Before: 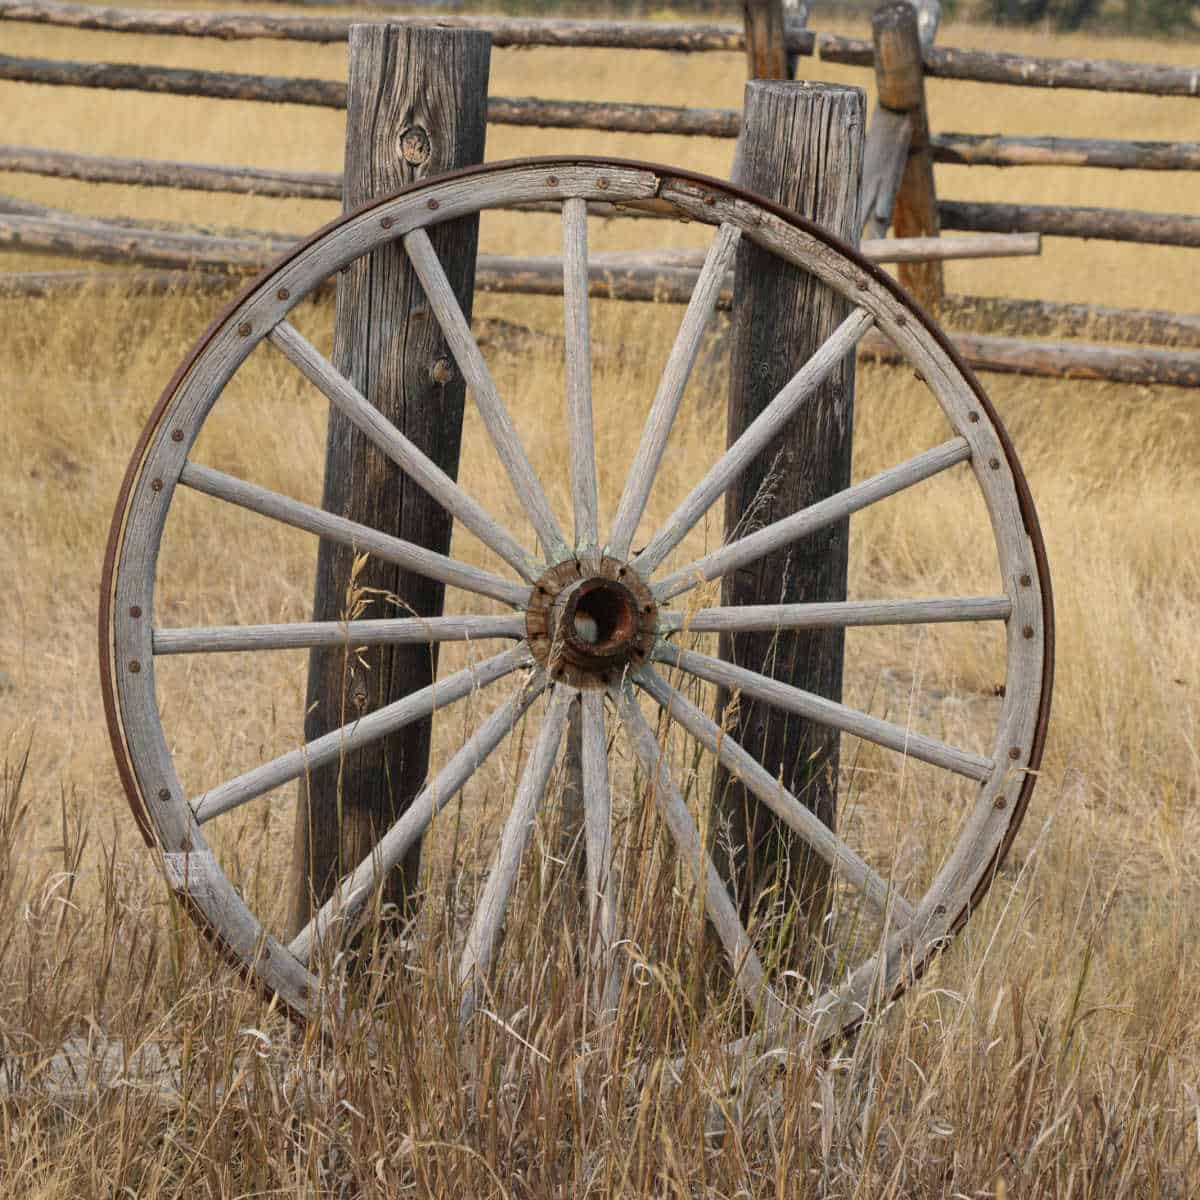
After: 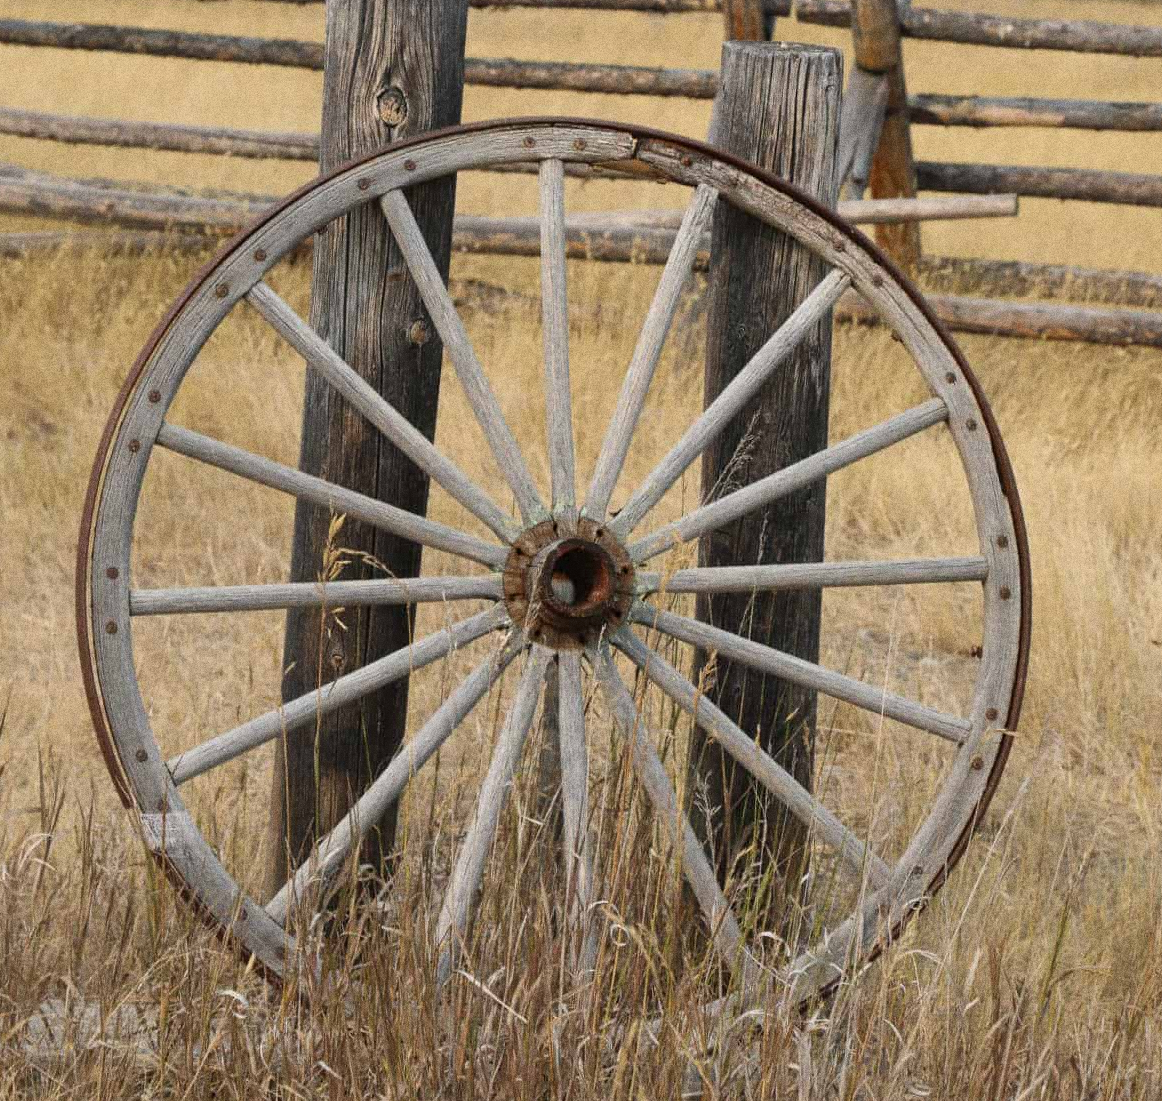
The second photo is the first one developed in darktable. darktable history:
crop: left 1.964%, top 3.251%, right 1.122%, bottom 4.933%
grain: coarseness 0.09 ISO, strength 40%
